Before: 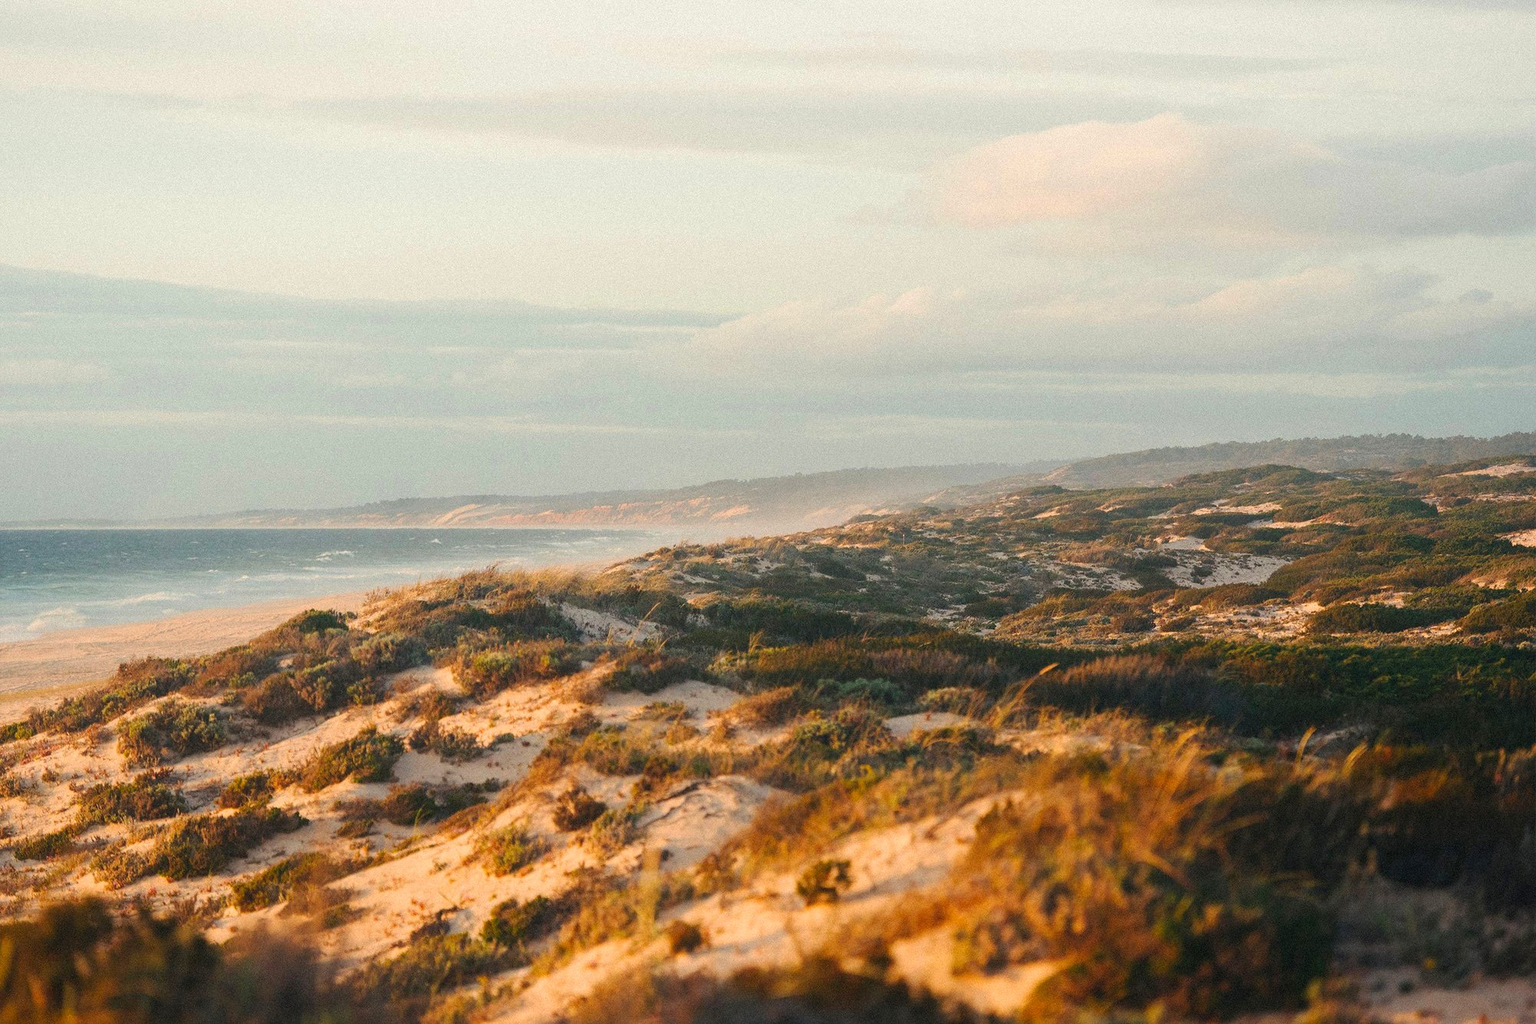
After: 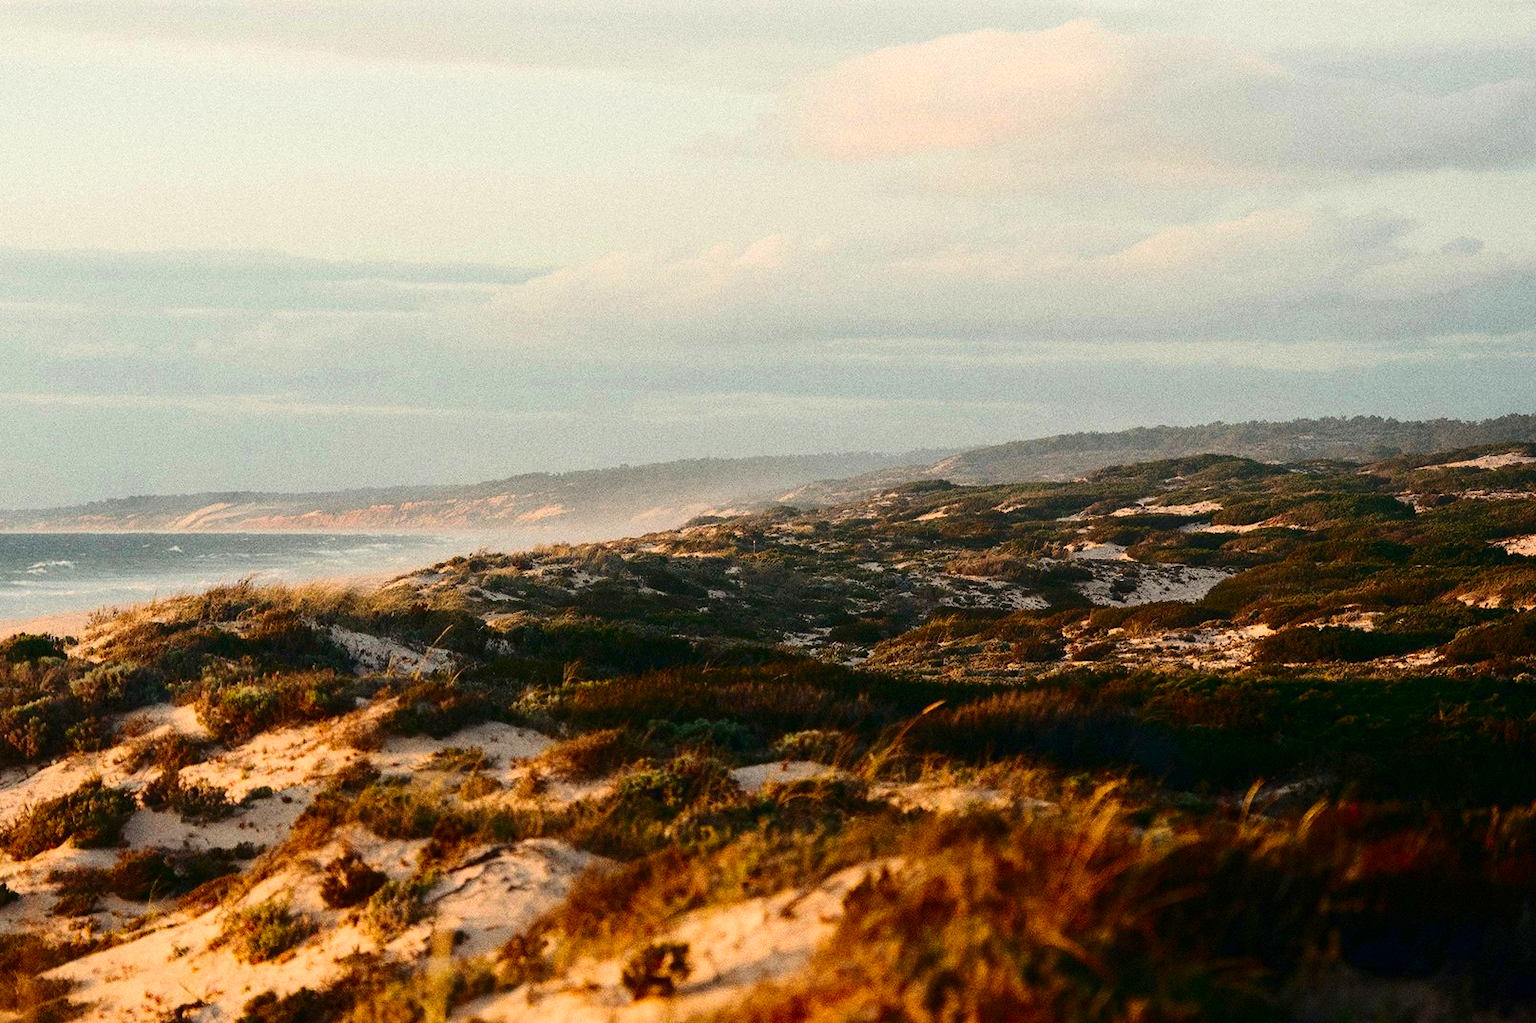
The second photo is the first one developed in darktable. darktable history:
contrast brightness saturation: contrast 0.24, brightness -0.24, saturation 0.14
crop: left 19.159%, top 9.58%, bottom 9.58%
